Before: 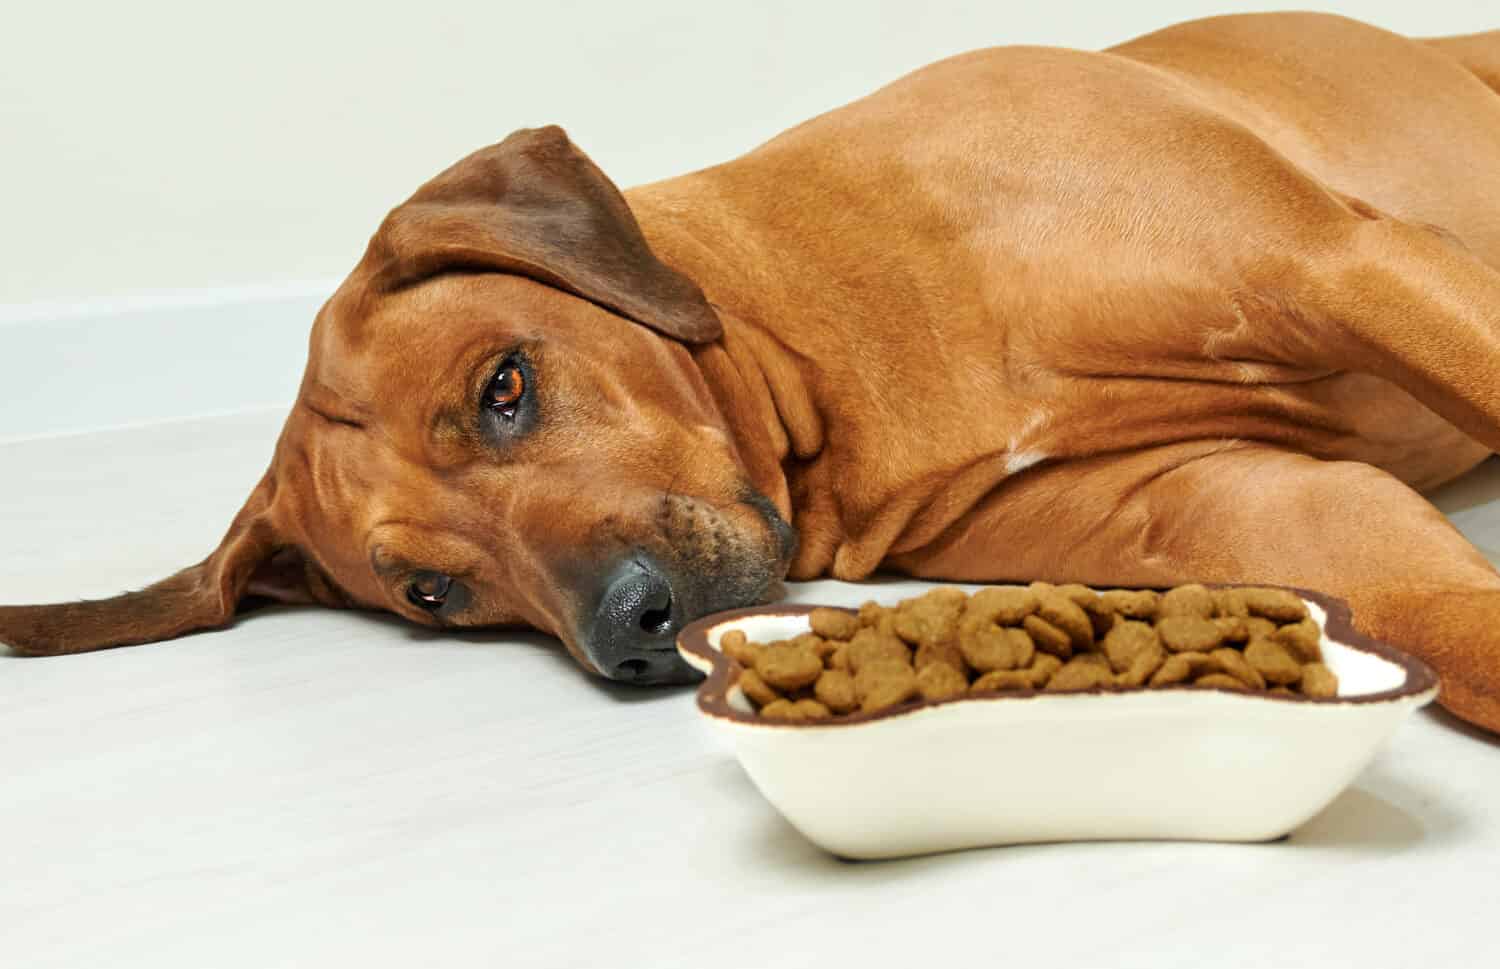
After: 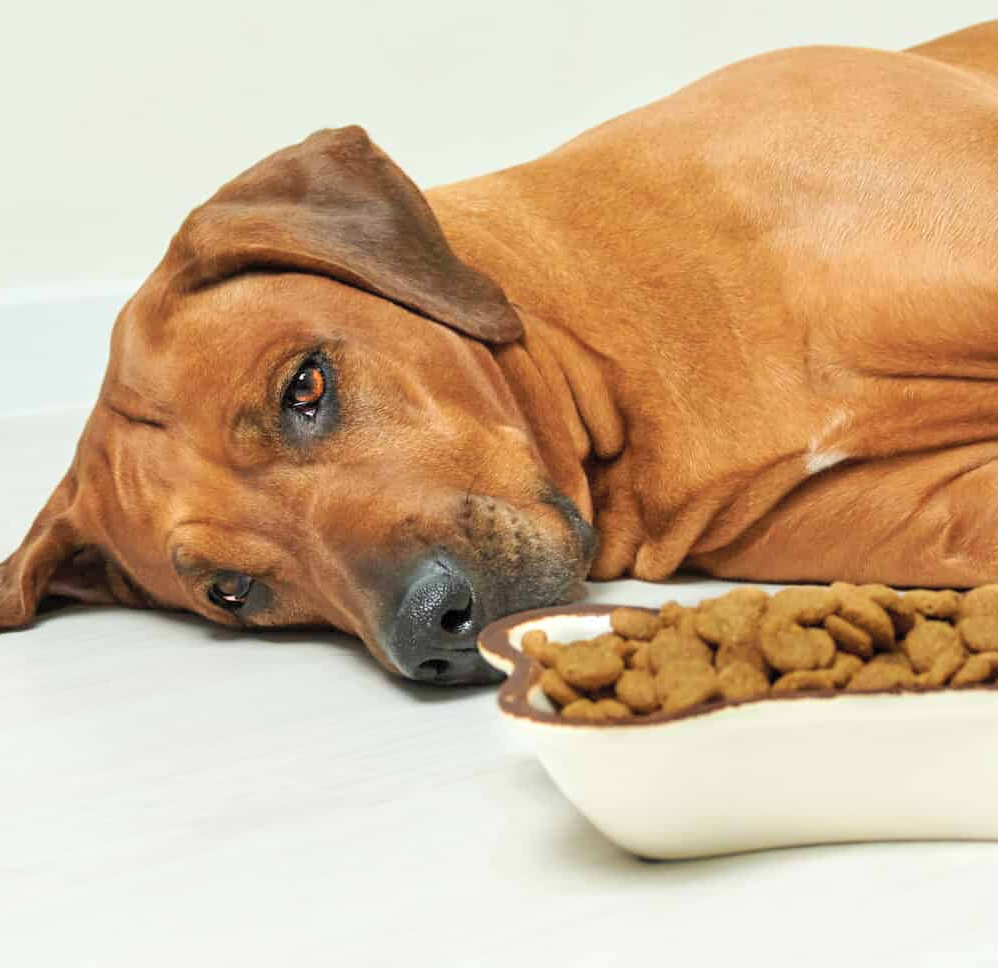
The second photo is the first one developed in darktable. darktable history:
crop and rotate: left 13.36%, right 20.06%
contrast brightness saturation: brightness 0.118
